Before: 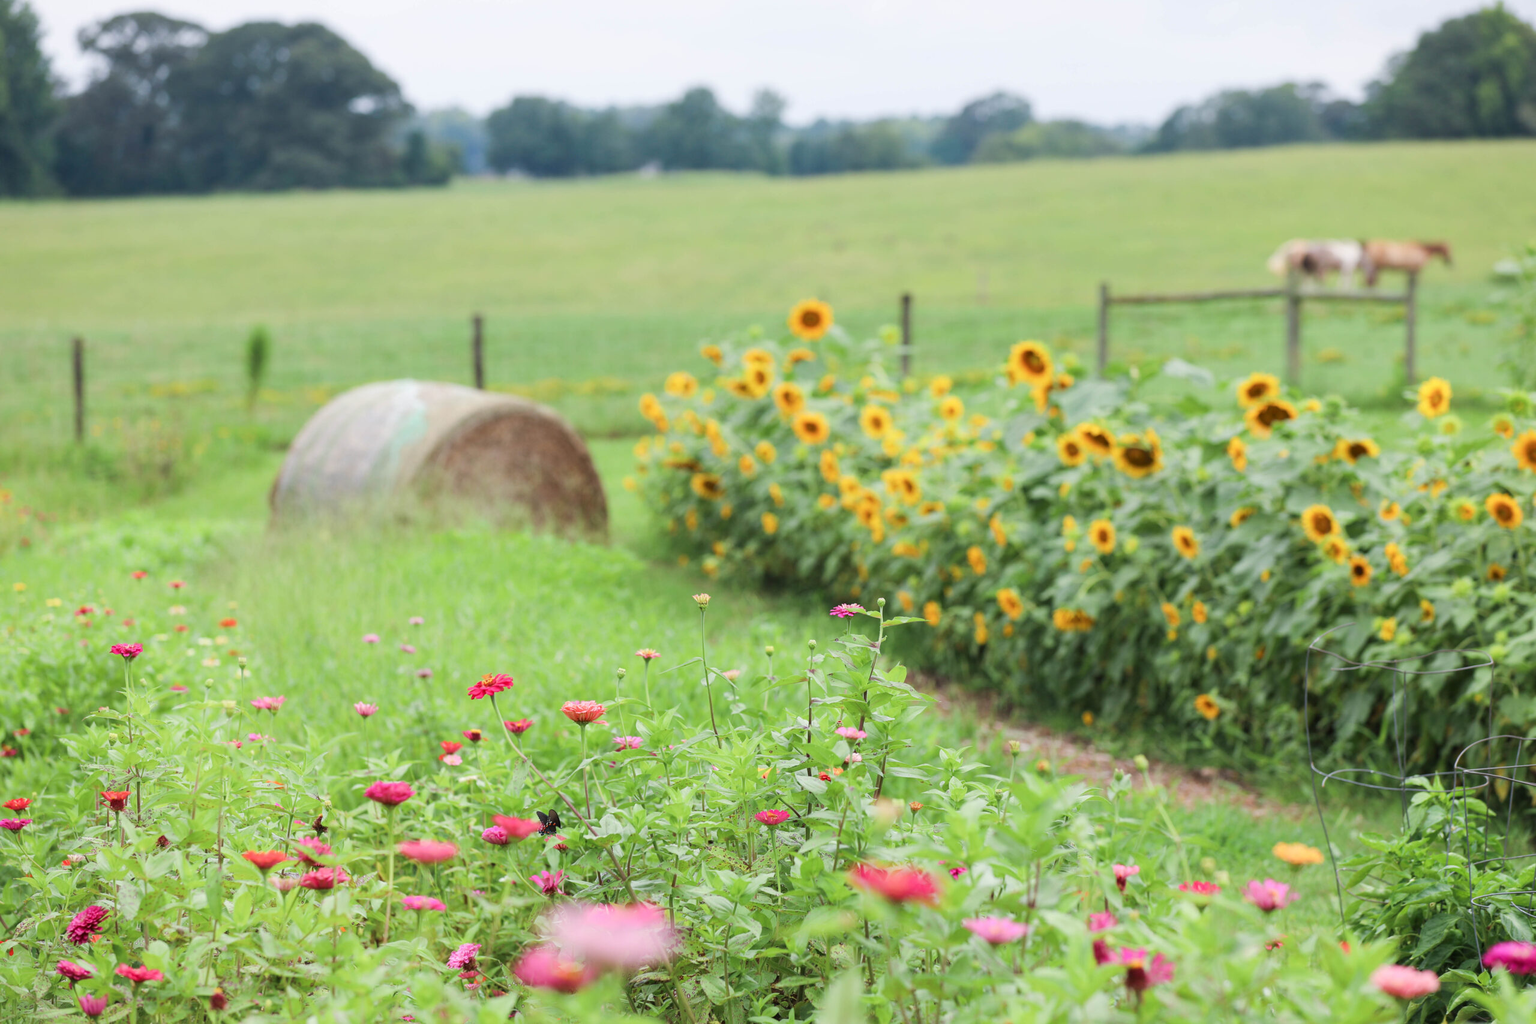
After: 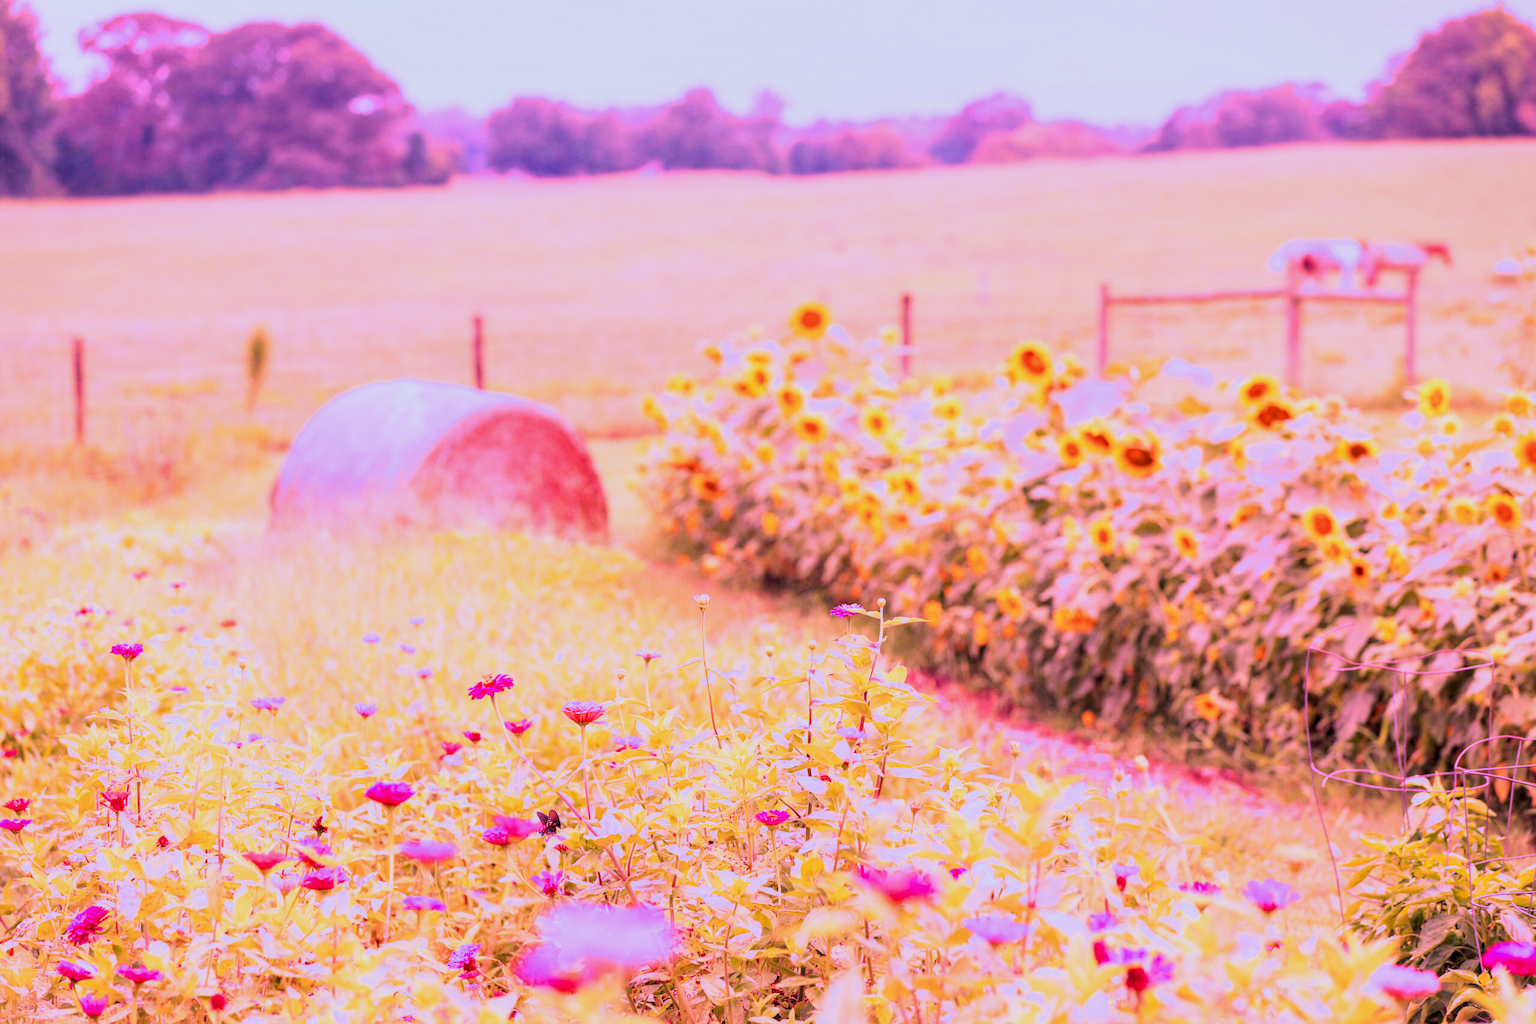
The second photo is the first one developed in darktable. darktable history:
white balance: red 2.229, blue 1.46
color calibration "scene-referred default": x 0.37, y 0.382, temperature 4313.32 K
filmic rgb "scene-referred default": black relative exposure -7.65 EV, white relative exposure 4.56 EV, hardness 3.61
local contrast: on, module defaults
raw chromatic aberrations: on, module defaults
color balance rgb: perceptual saturation grading › global saturation 25%, global vibrance 20%
exposure: black level correction 0.001, exposure 0.5 EV, compensate exposure bias true, compensate highlight preservation false
highlight reconstruction: method reconstruct color, iterations 1, diameter of reconstruction 64 px
hot pixels: on, module defaults
lens correction: scale 1.01, crop 1, focal 85, aperture 2.8, distance 10.02, camera "Canon EOS RP", lens "Canon RF 85mm F2 MACRO IS STM"
tone equalizer "mask blending: all purposes": on, module defaults
raw denoise: x [[0, 0.25, 0.5, 0.75, 1] ×4]
